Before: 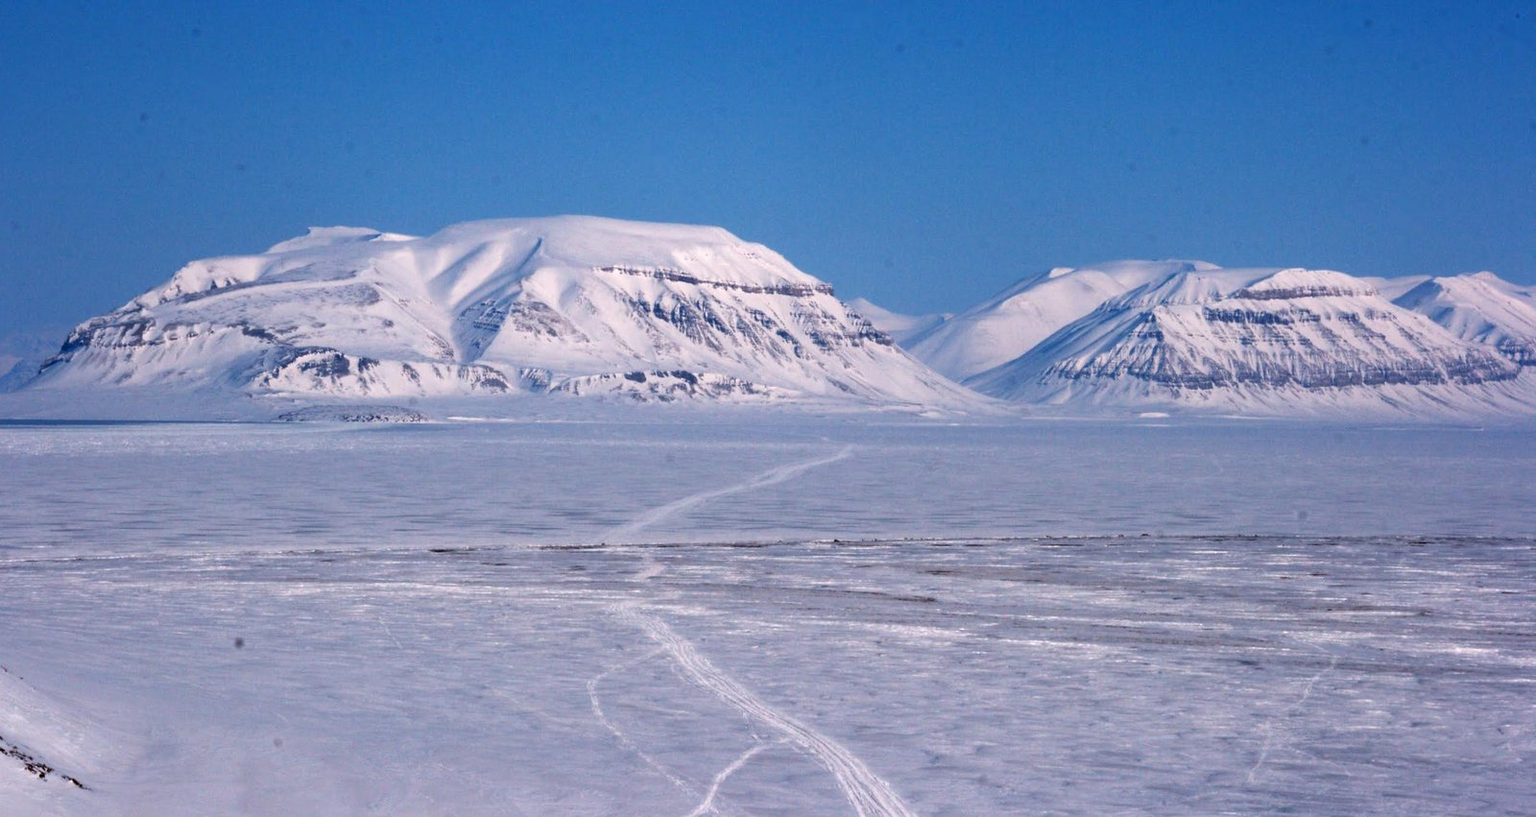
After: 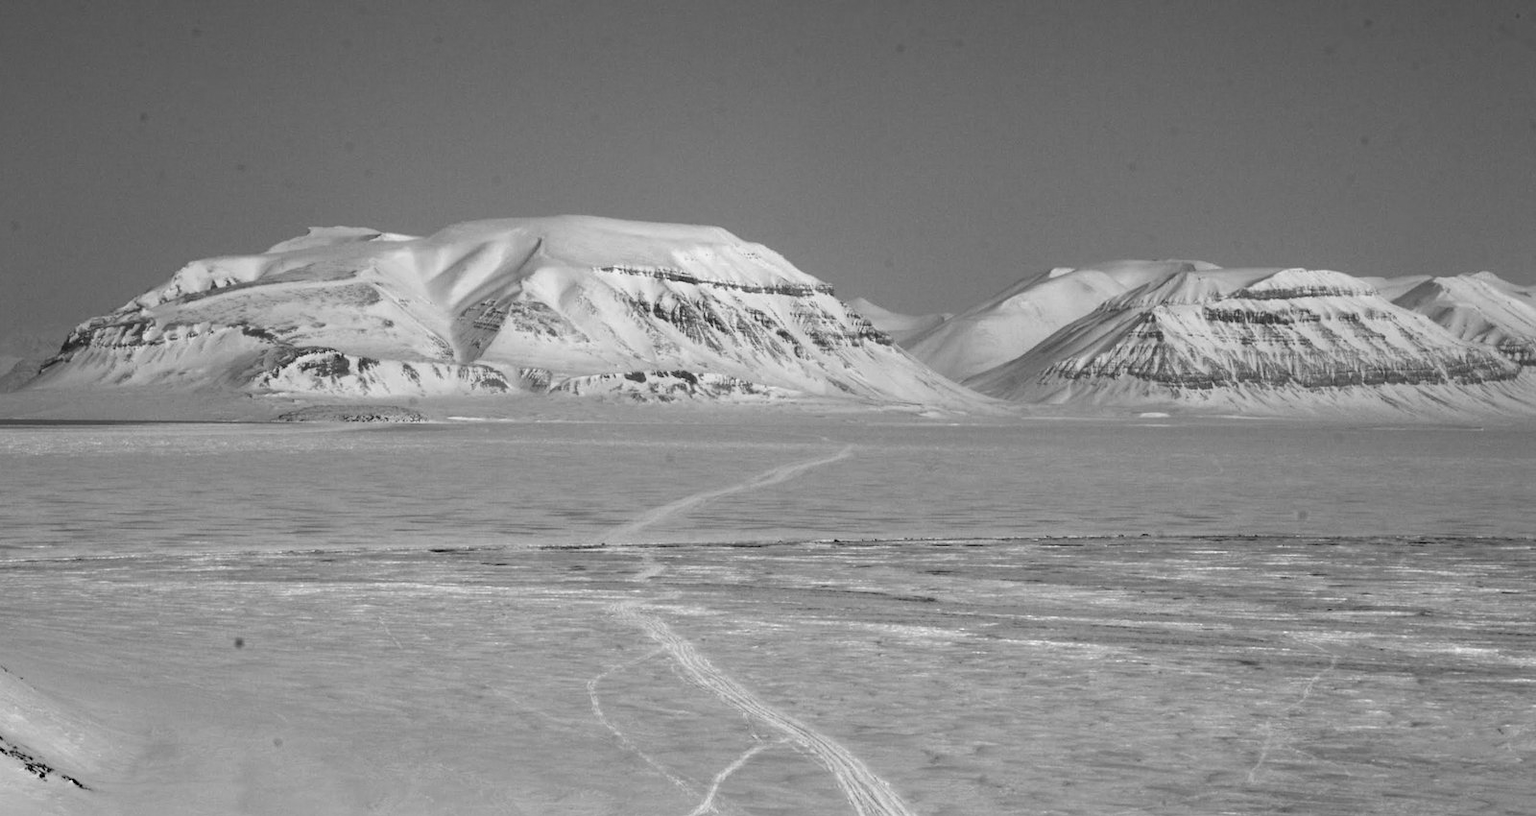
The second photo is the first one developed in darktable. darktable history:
white balance: emerald 1
monochrome: a 32, b 64, size 2.3
